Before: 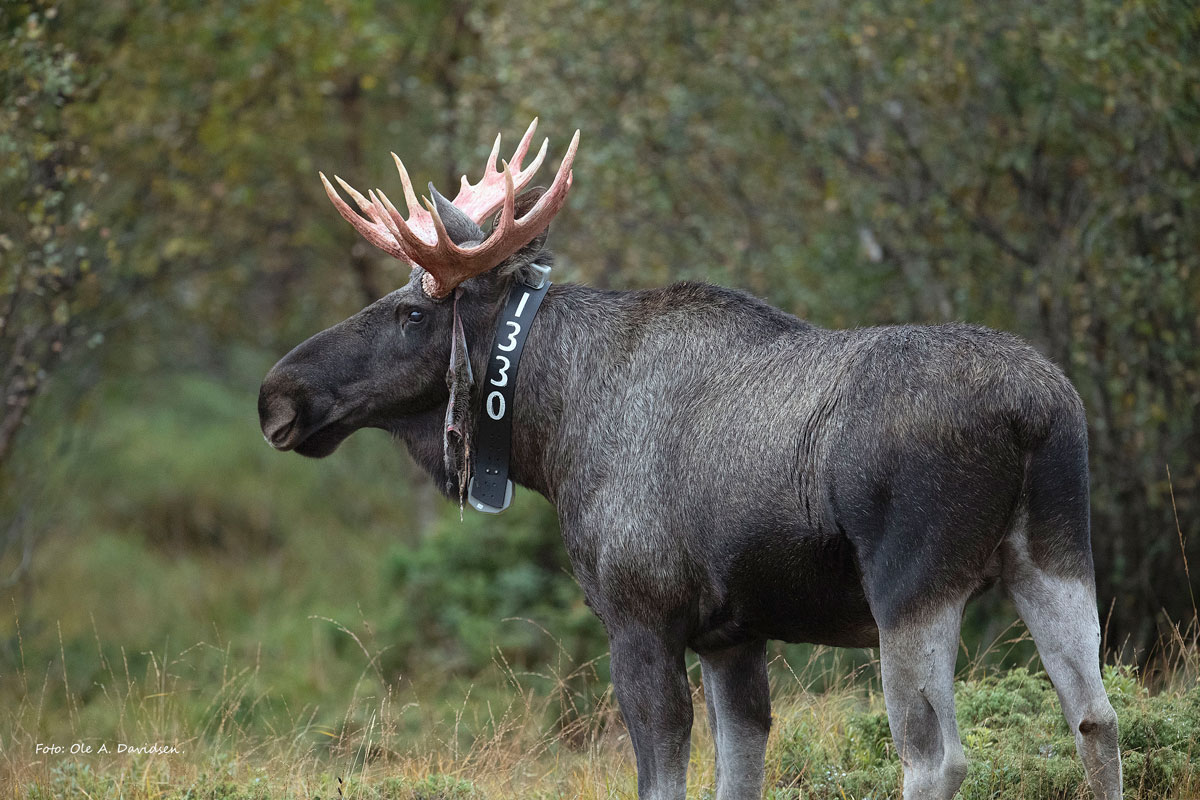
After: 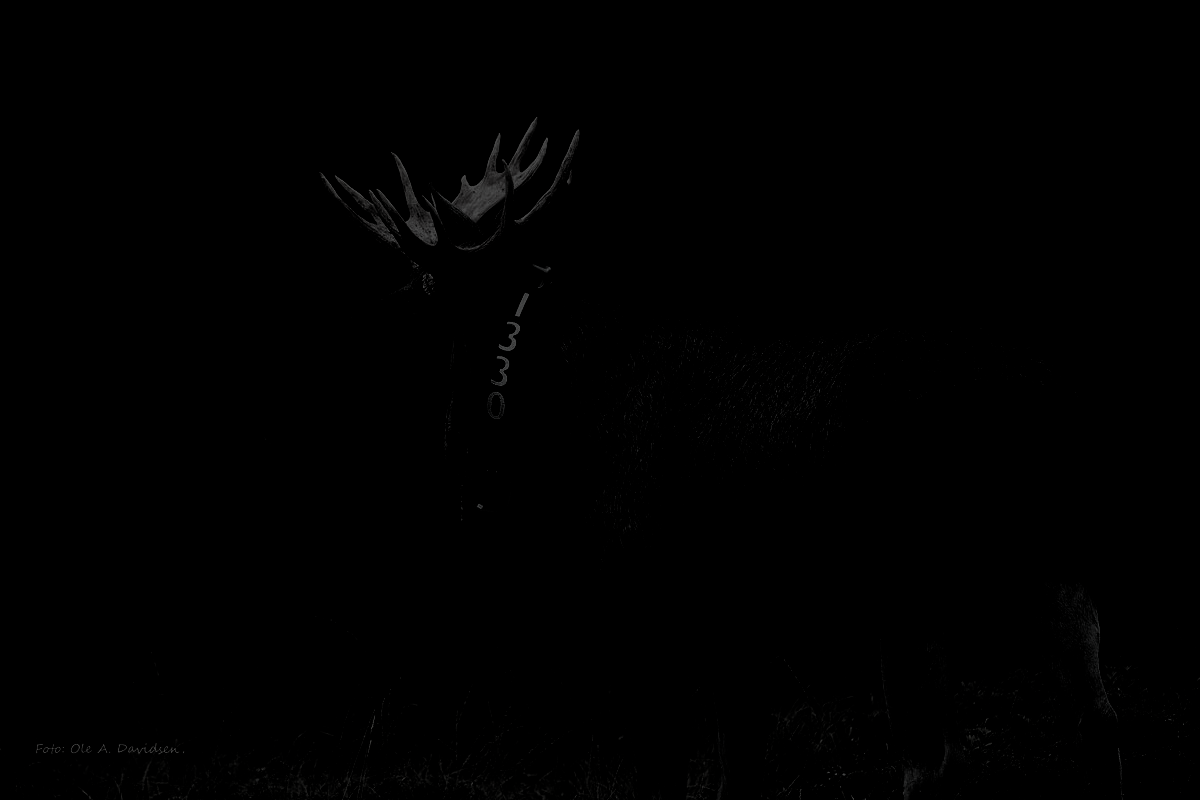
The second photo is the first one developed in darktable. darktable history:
contrast brightness saturation: saturation -0.05
tone curve: curves: ch0 [(0, 0) (0.004, 0.001) (0.133, 0.112) (0.325, 0.362) (0.832, 0.893) (1, 1)], preserve colors none
levels: levels [0.721, 0.937, 0.997]
filmic rgb: black relative exposure -5.14 EV, white relative exposure 3.97 EV, hardness 2.89, contrast 1.298, highlights saturation mix -28.74%, color science v5 (2021), contrast in shadows safe, contrast in highlights safe
